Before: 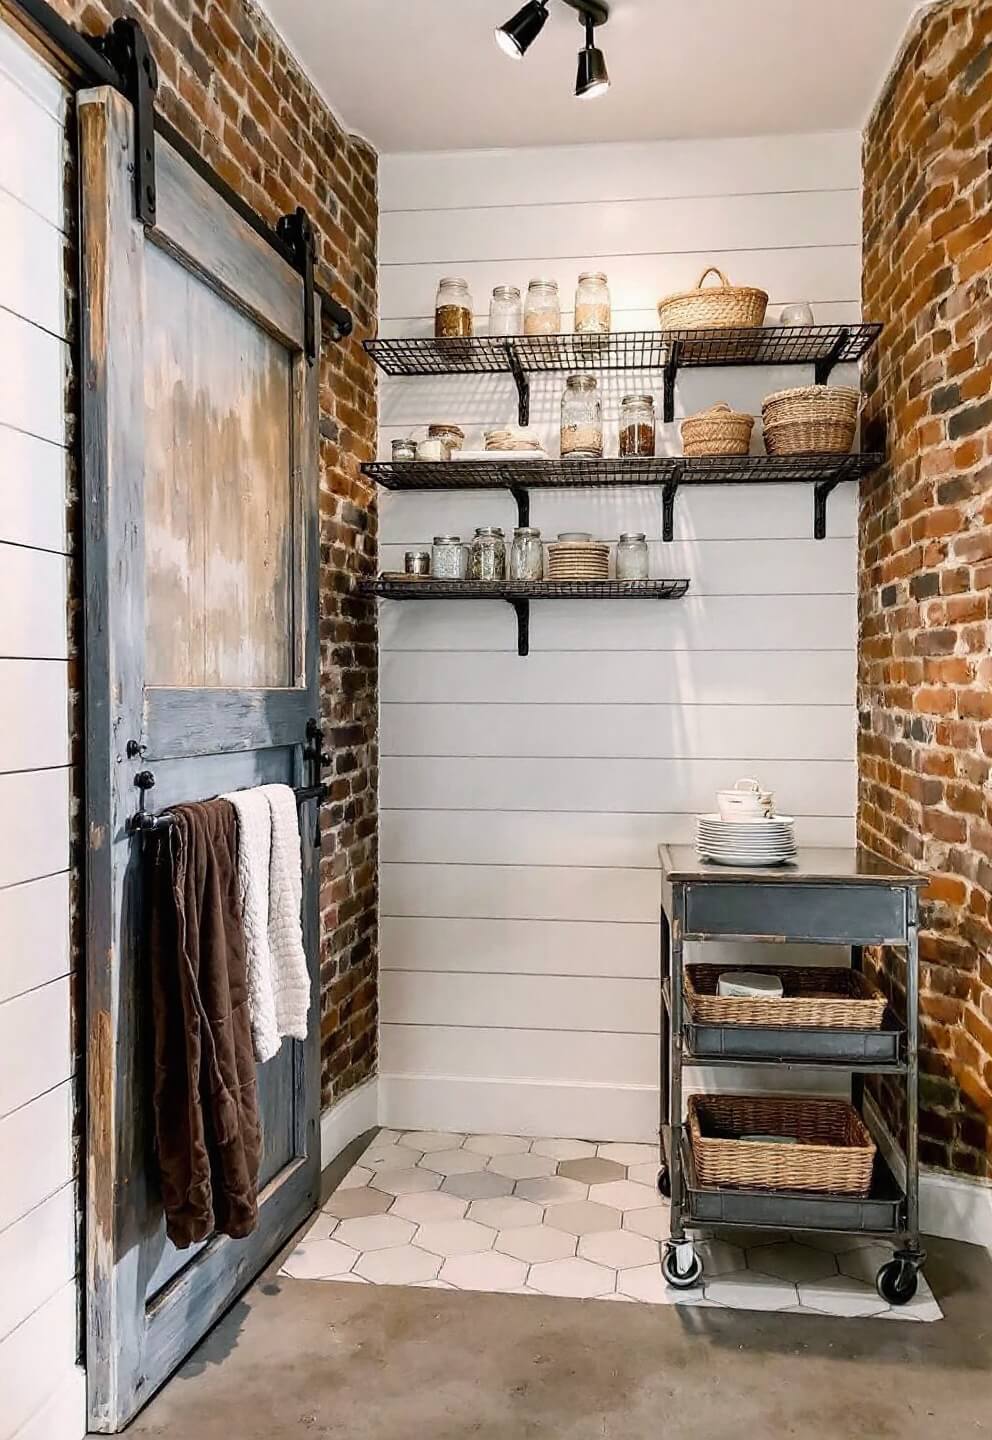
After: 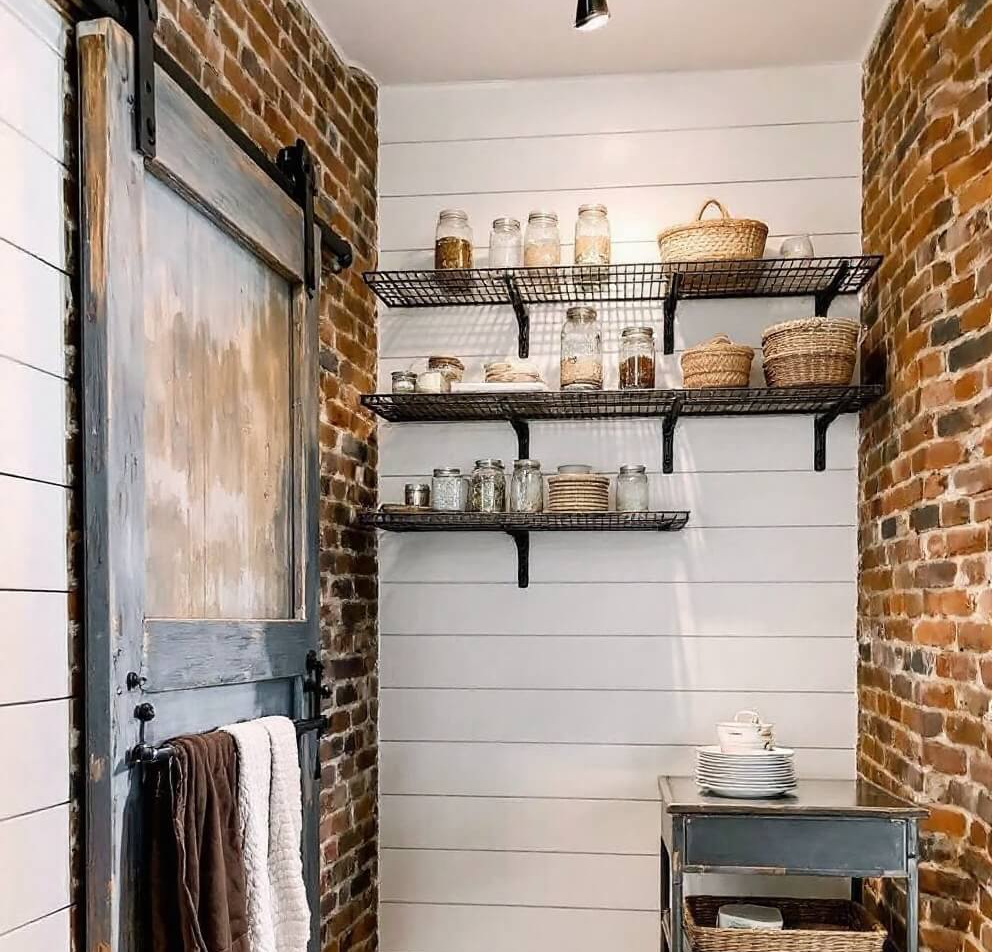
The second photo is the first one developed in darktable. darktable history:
crop and rotate: top 4.769%, bottom 29.101%
